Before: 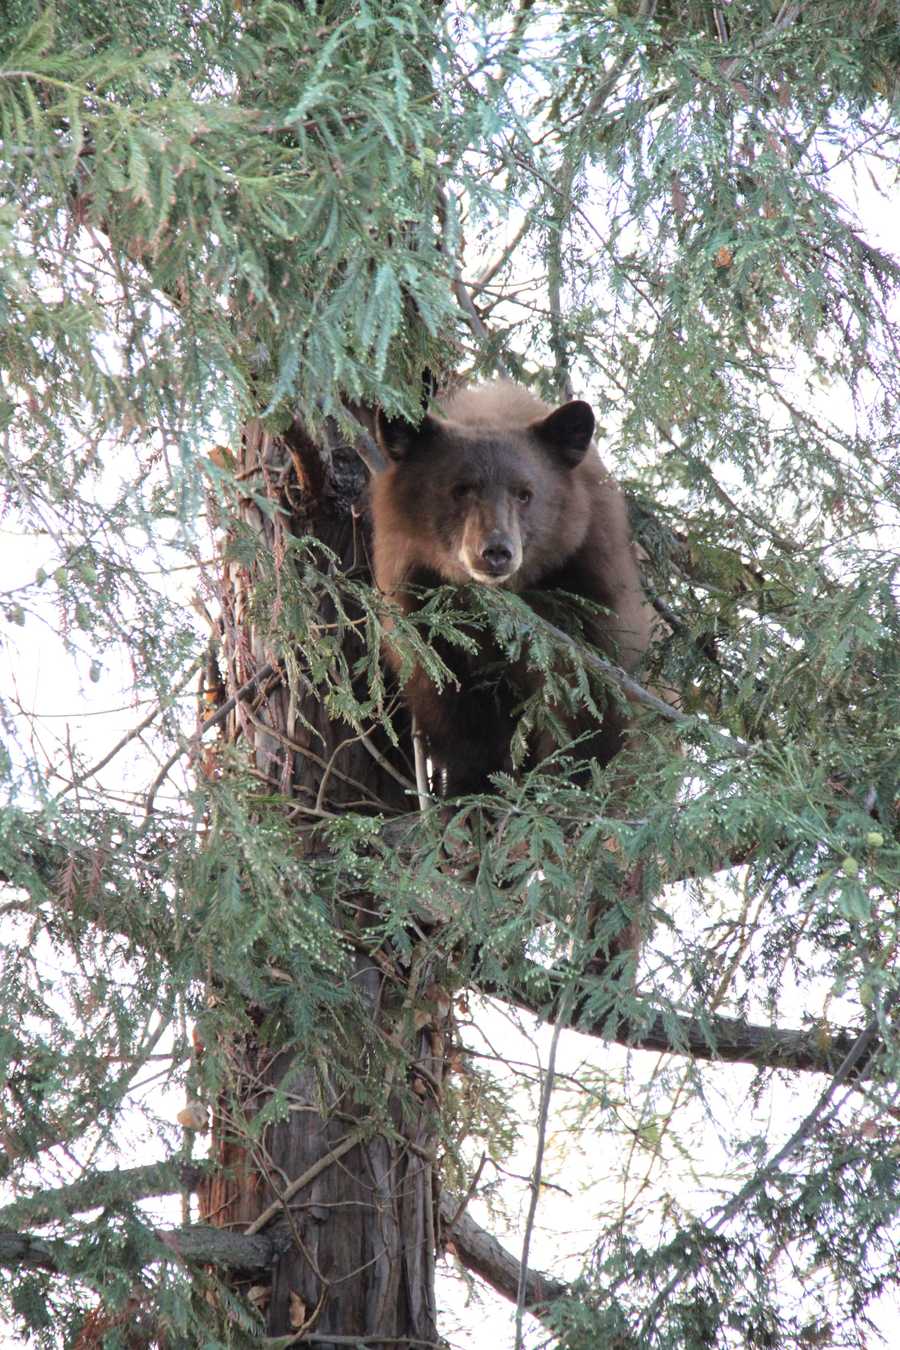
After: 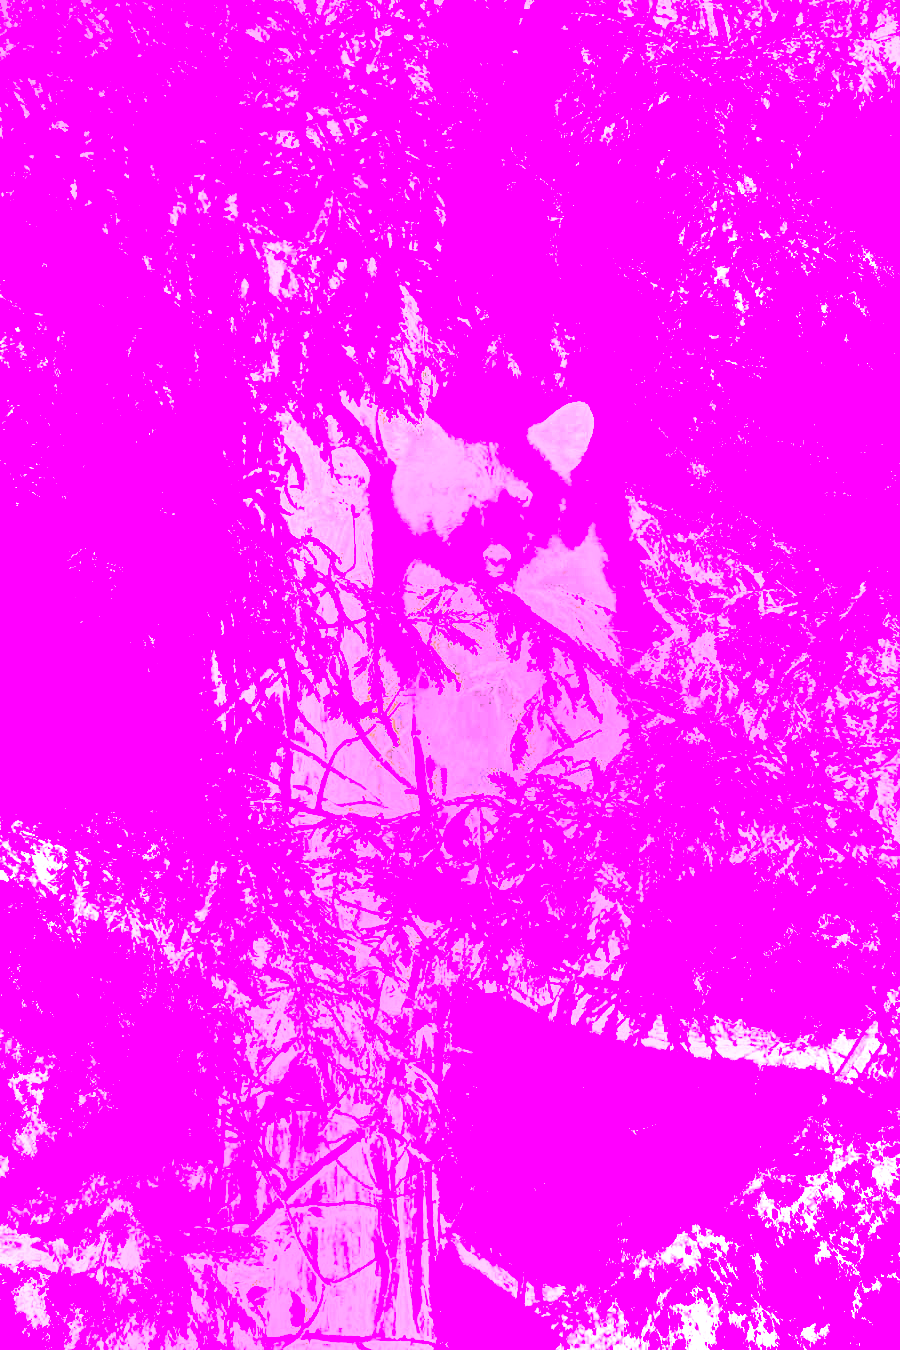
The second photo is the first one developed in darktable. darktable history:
exposure: black level correction 0.004, exposure 0.014 EV, compensate highlight preservation false
tone equalizer: -8 EV -0.417 EV, -7 EV -0.389 EV, -6 EV -0.333 EV, -5 EV -0.222 EV, -3 EV 0.222 EV, -2 EV 0.333 EV, -1 EV 0.389 EV, +0 EV 0.417 EV, edges refinement/feathering 500, mask exposure compensation -1.57 EV, preserve details no
color correction: highlights a* 3.22, highlights b* 1.93, saturation 1.19
local contrast: detail 110%
white balance: red 8, blue 8
